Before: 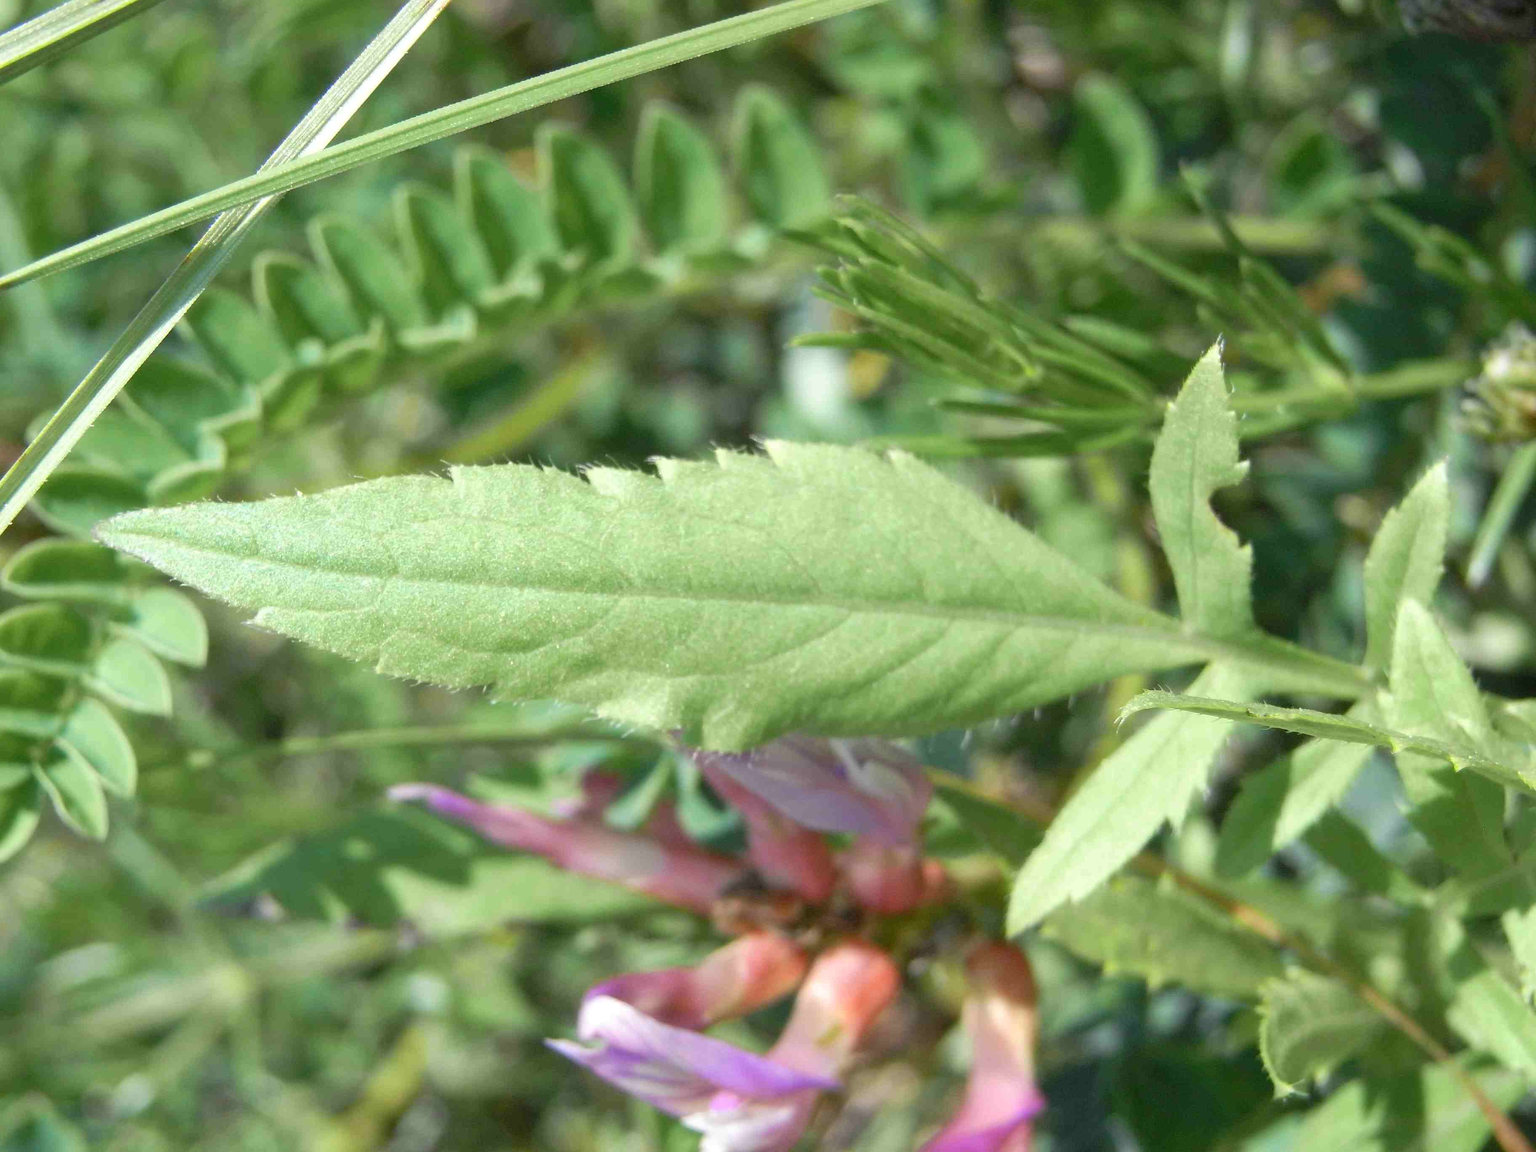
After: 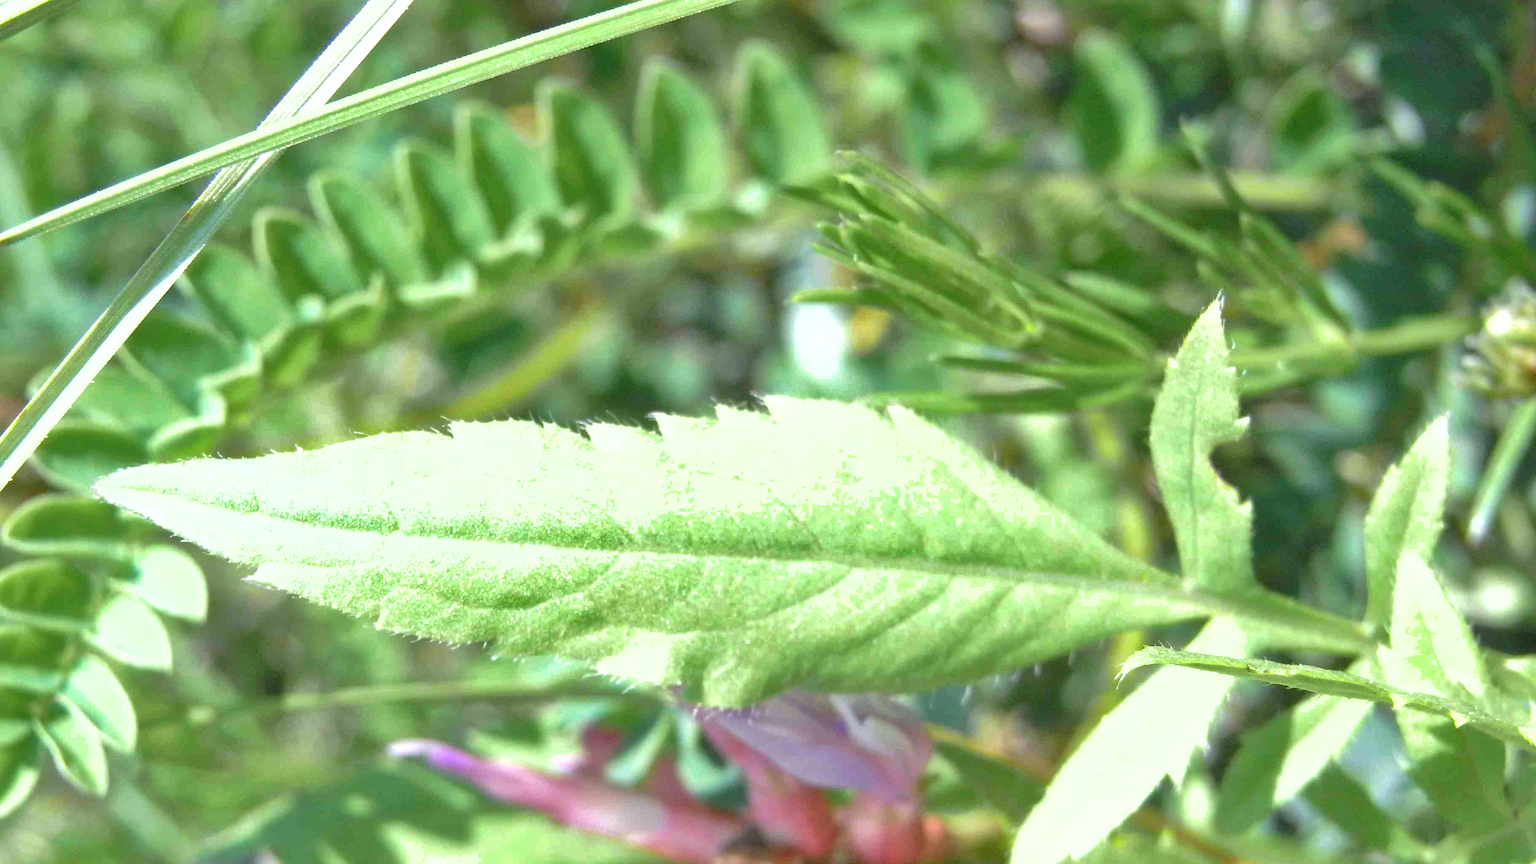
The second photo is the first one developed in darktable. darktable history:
exposure: exposure 0.722 EV, compensate highlight preservation false
crop: top 3.857%, bottom 21.132%
white balance: red 0.984, blue 1.059
shadows and highlights: on, module defaults
